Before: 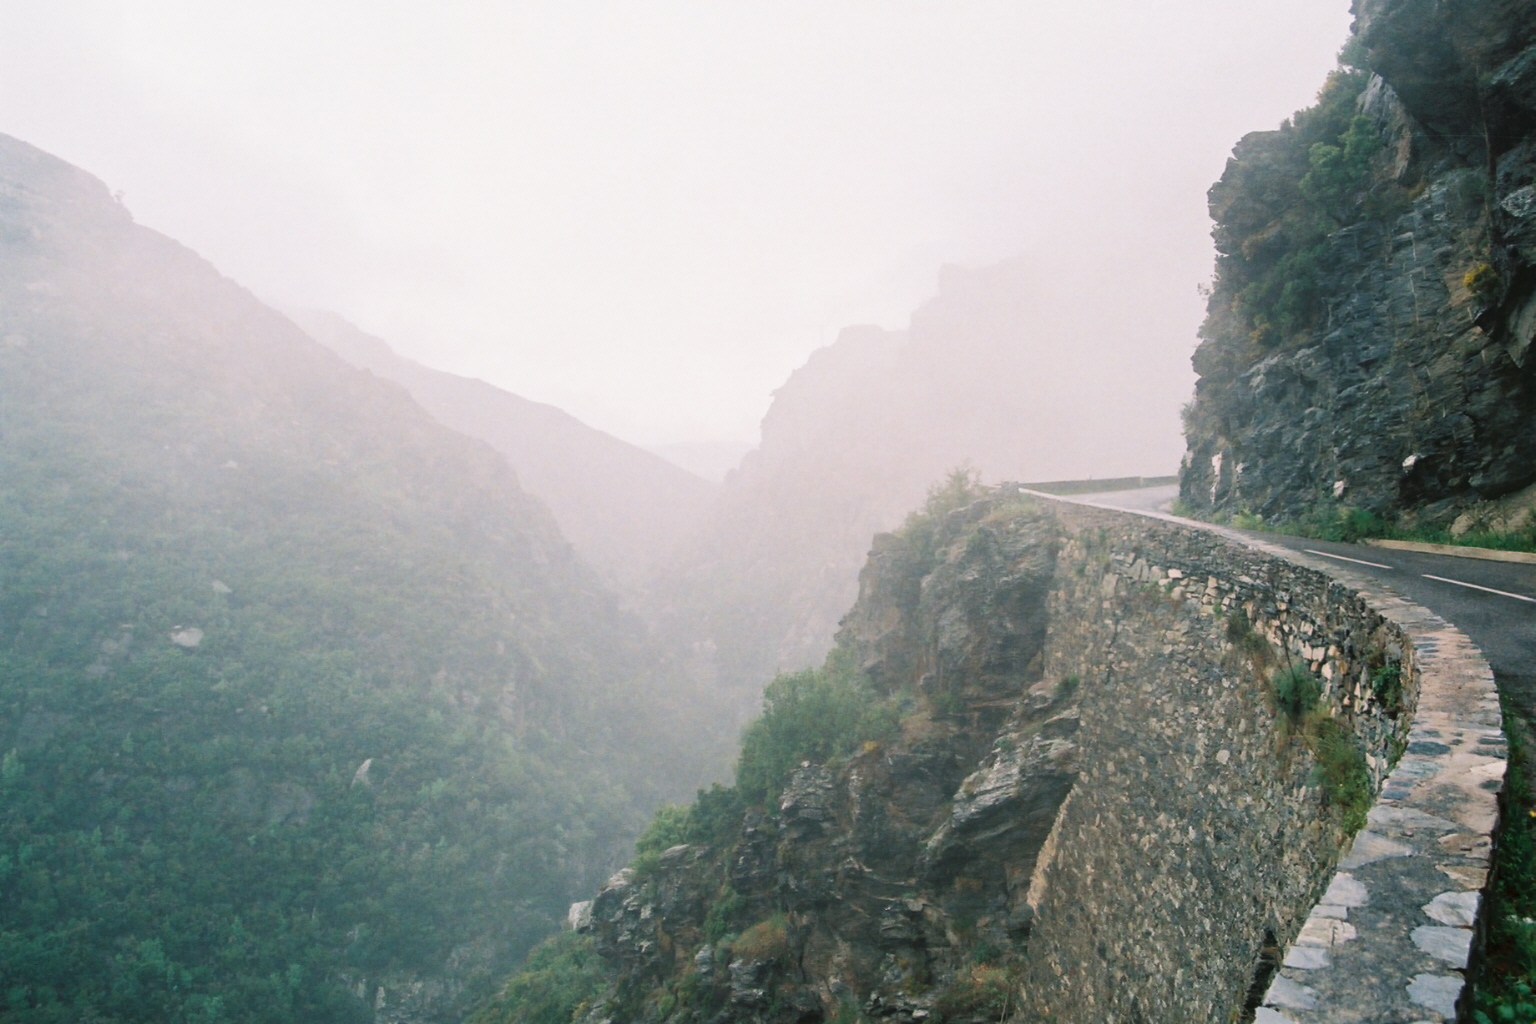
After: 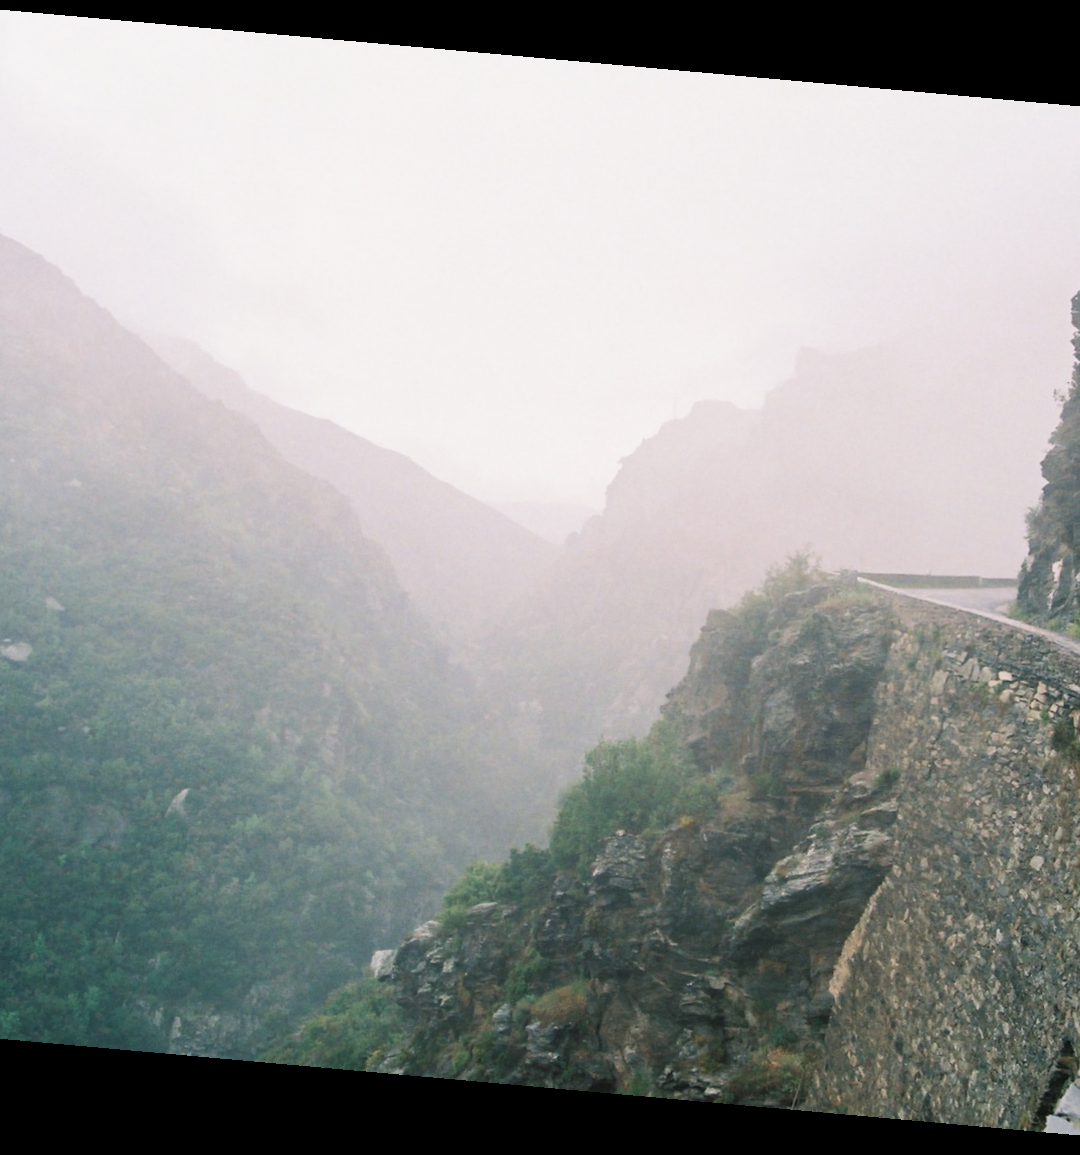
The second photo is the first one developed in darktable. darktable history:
rotate and perspective: rotation 5.12°, automatic cropping off
crop and rotate: left 12.648%, right 20.685%
